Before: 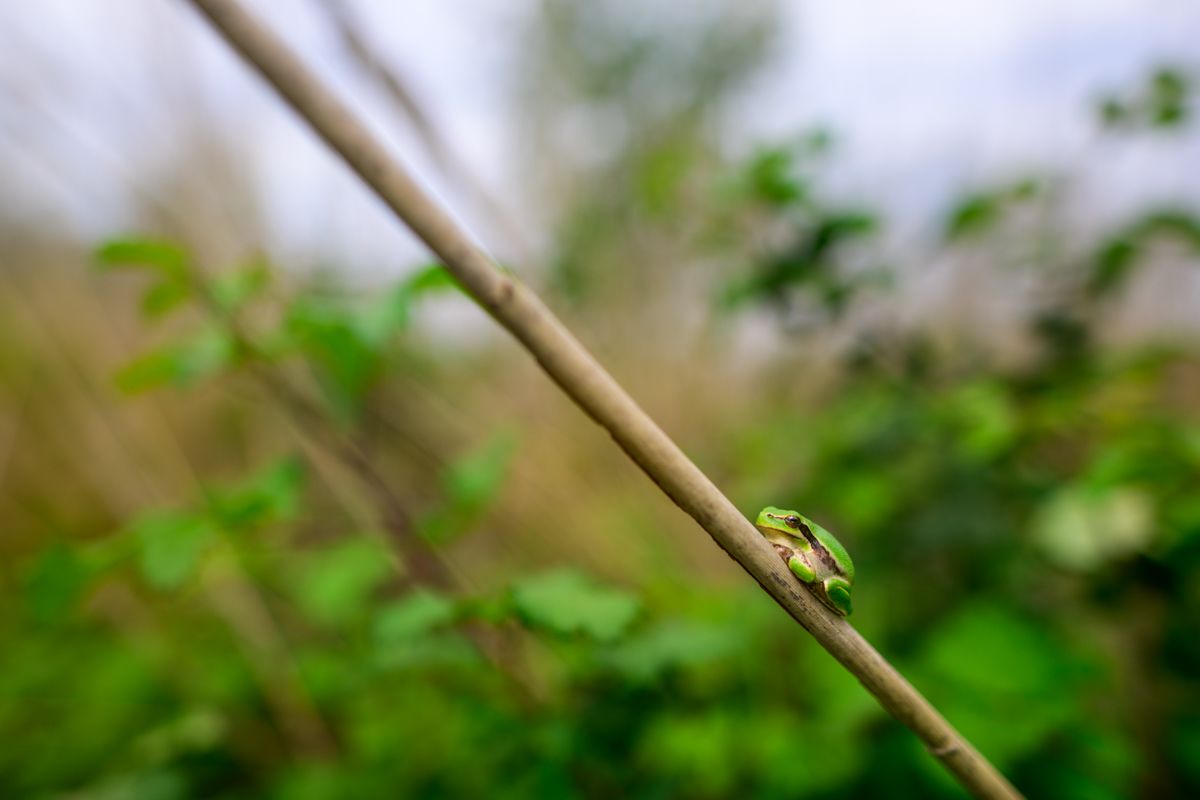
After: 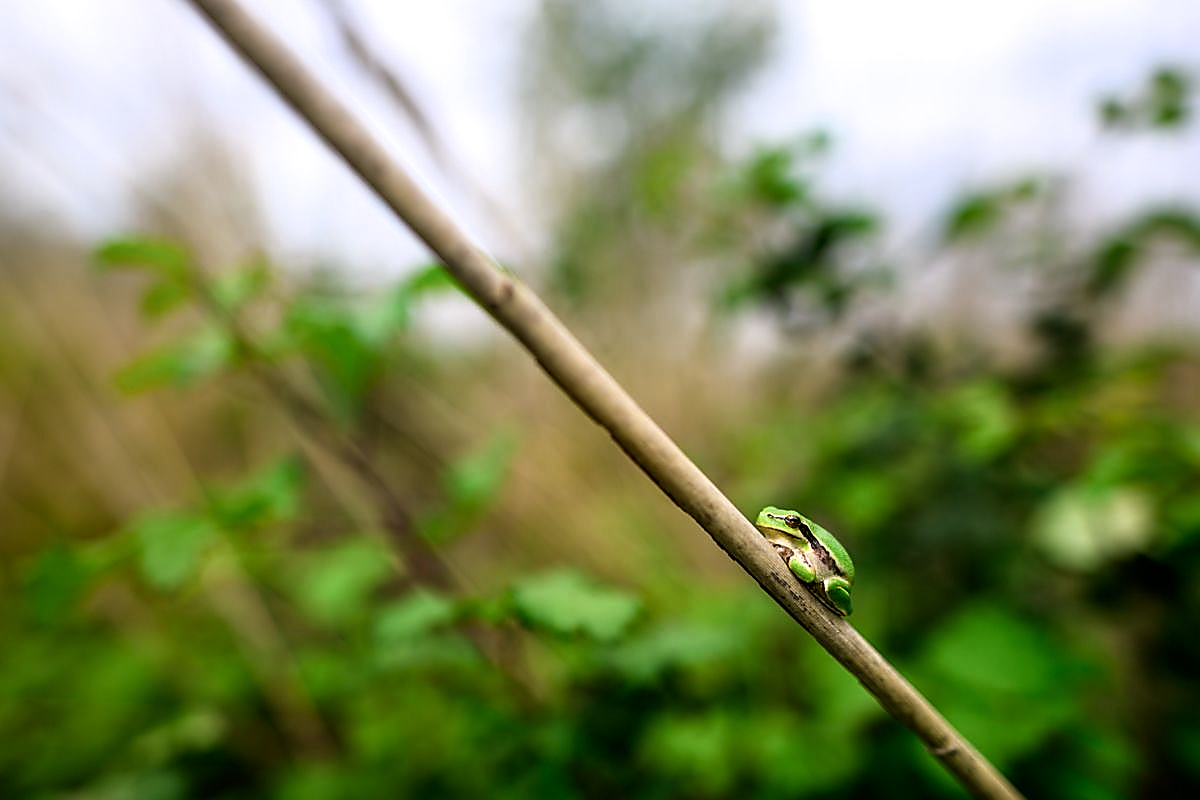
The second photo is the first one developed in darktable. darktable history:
sharpen: radius 1.403, amount 1.264, threshold 0.732
filmic rgb: black relative exposure -8.03 EV, white relative exposure 2.19 EV, threshold 6 EV, hardness 6.98, enable highlight reconstruction true
